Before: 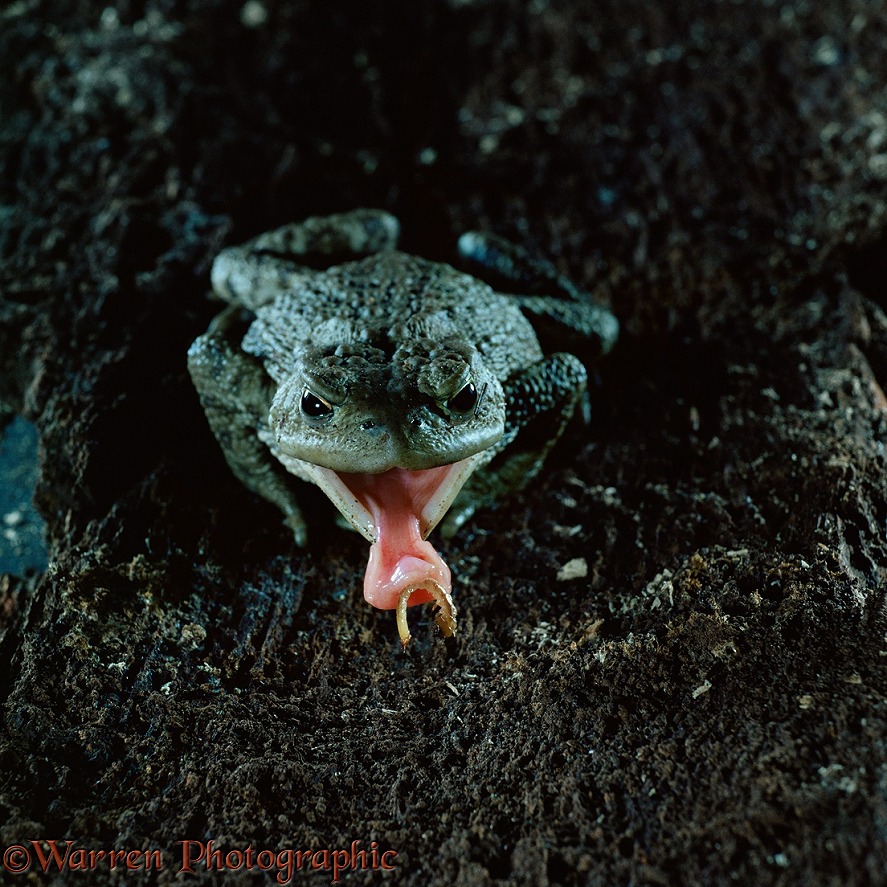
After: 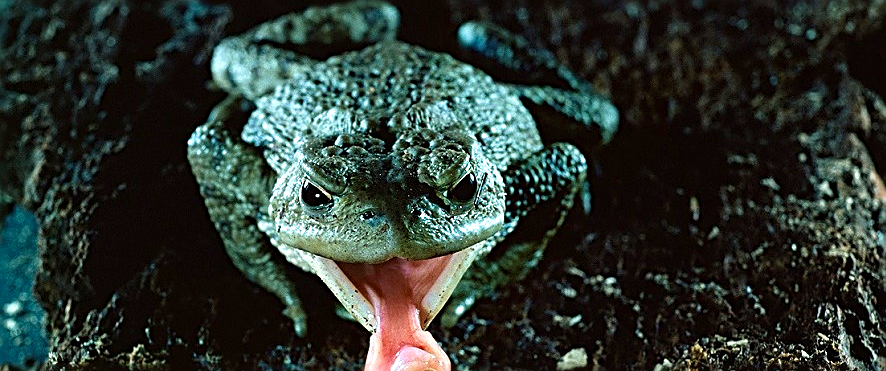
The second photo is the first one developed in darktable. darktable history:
velvia: on, module defaults
crop and rotate: top 23.84%, bottom 34.294%
exposure: exposure 0.74 EV, compensate highlight preservation false
sharpen: radius 2.584, amount 0.688
